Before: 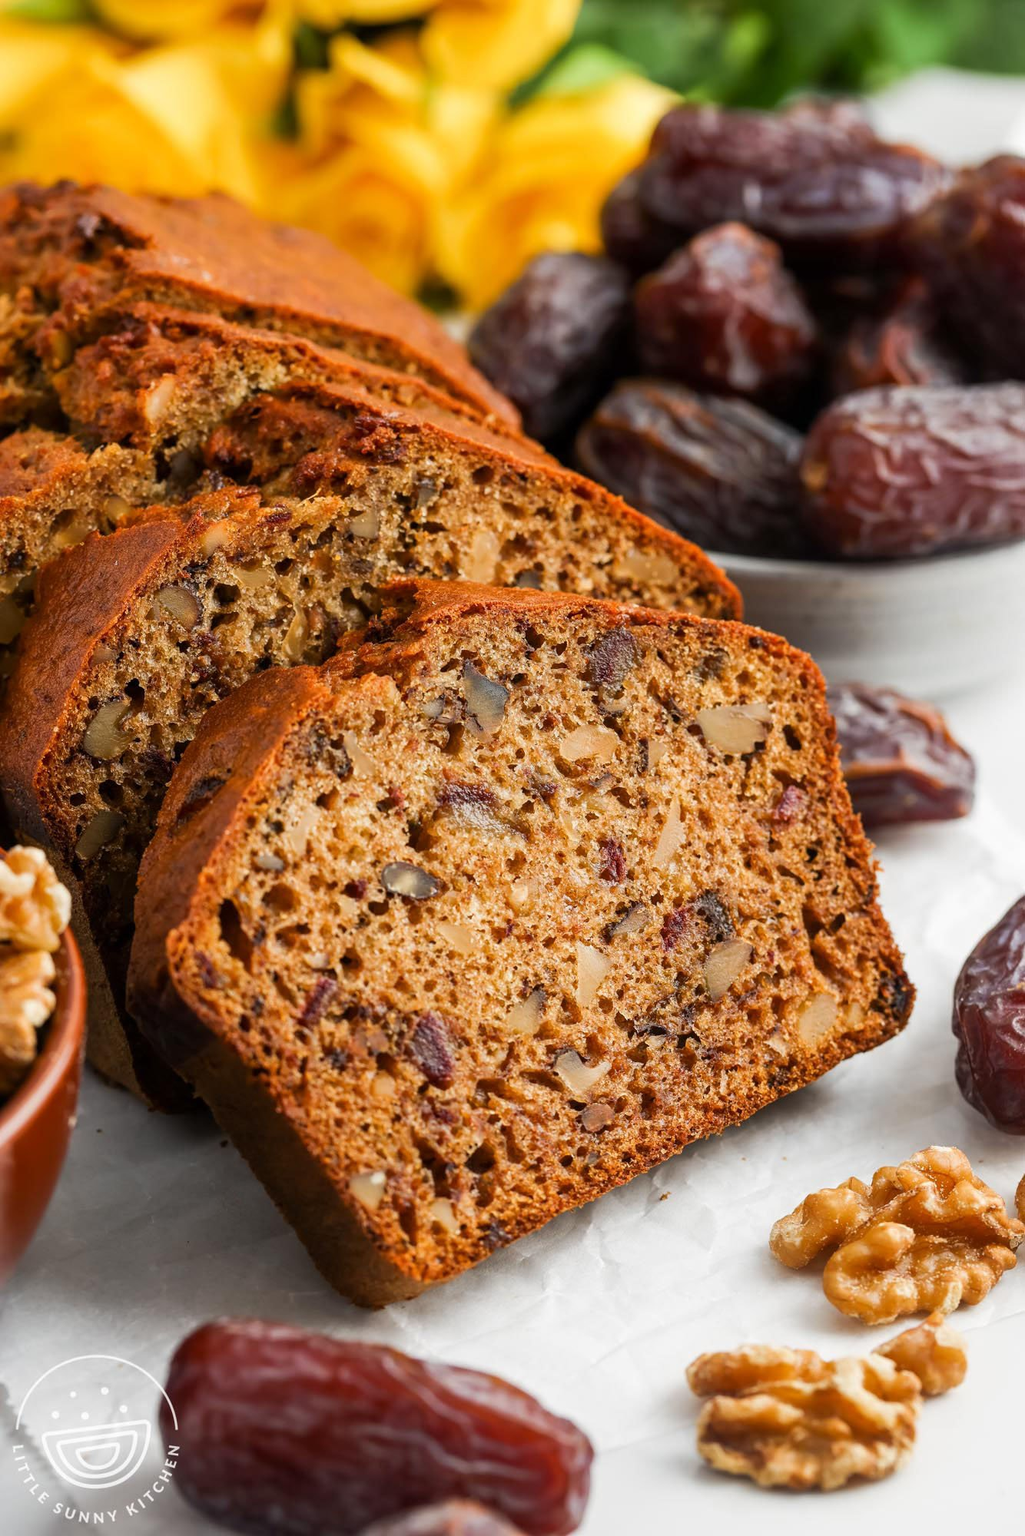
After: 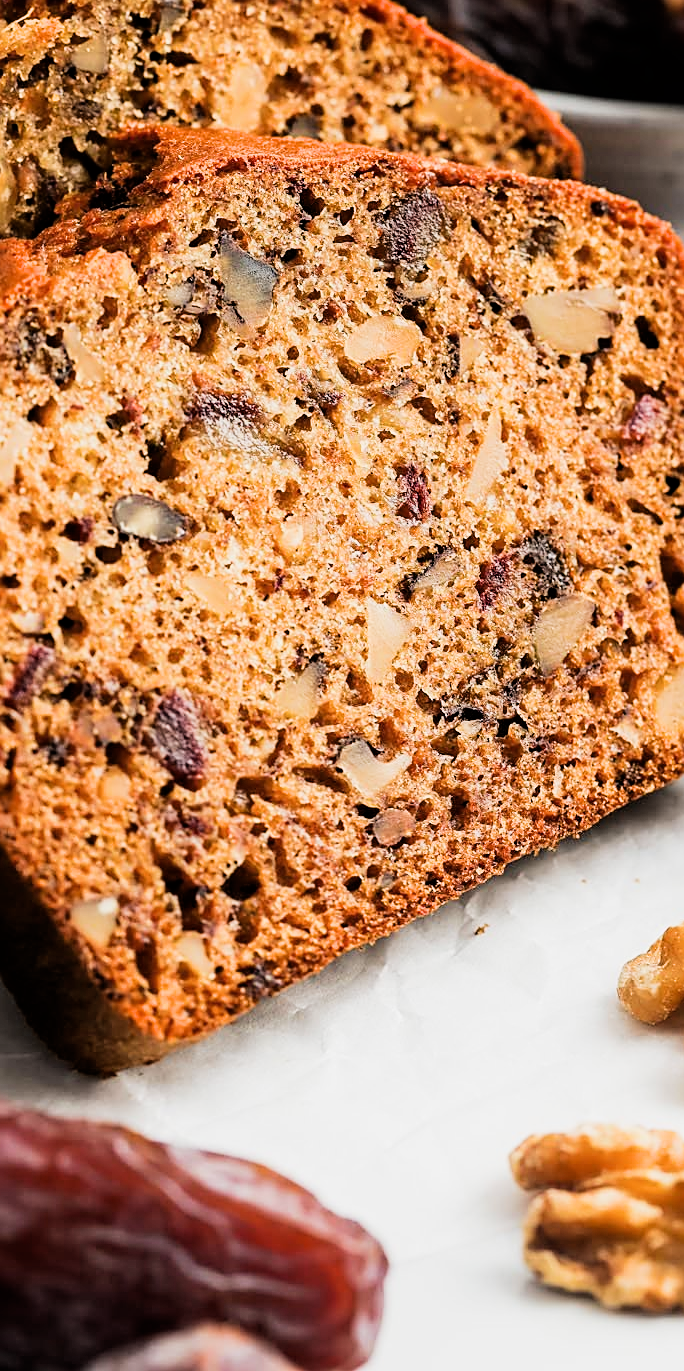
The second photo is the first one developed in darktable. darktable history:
exposure: black level correction 0, exposure 0.498 EV, compensate highlight preservation false
crop and rotate: left 28.84%, top 31.418%, right 19.854%
filmic rgb: black relative exposure -5 EV, white relative exposure 3.98 EV, hardness 2.88, contrast 1.411, highlights saturation mix -31.39%
sharpen: on, module defaults
